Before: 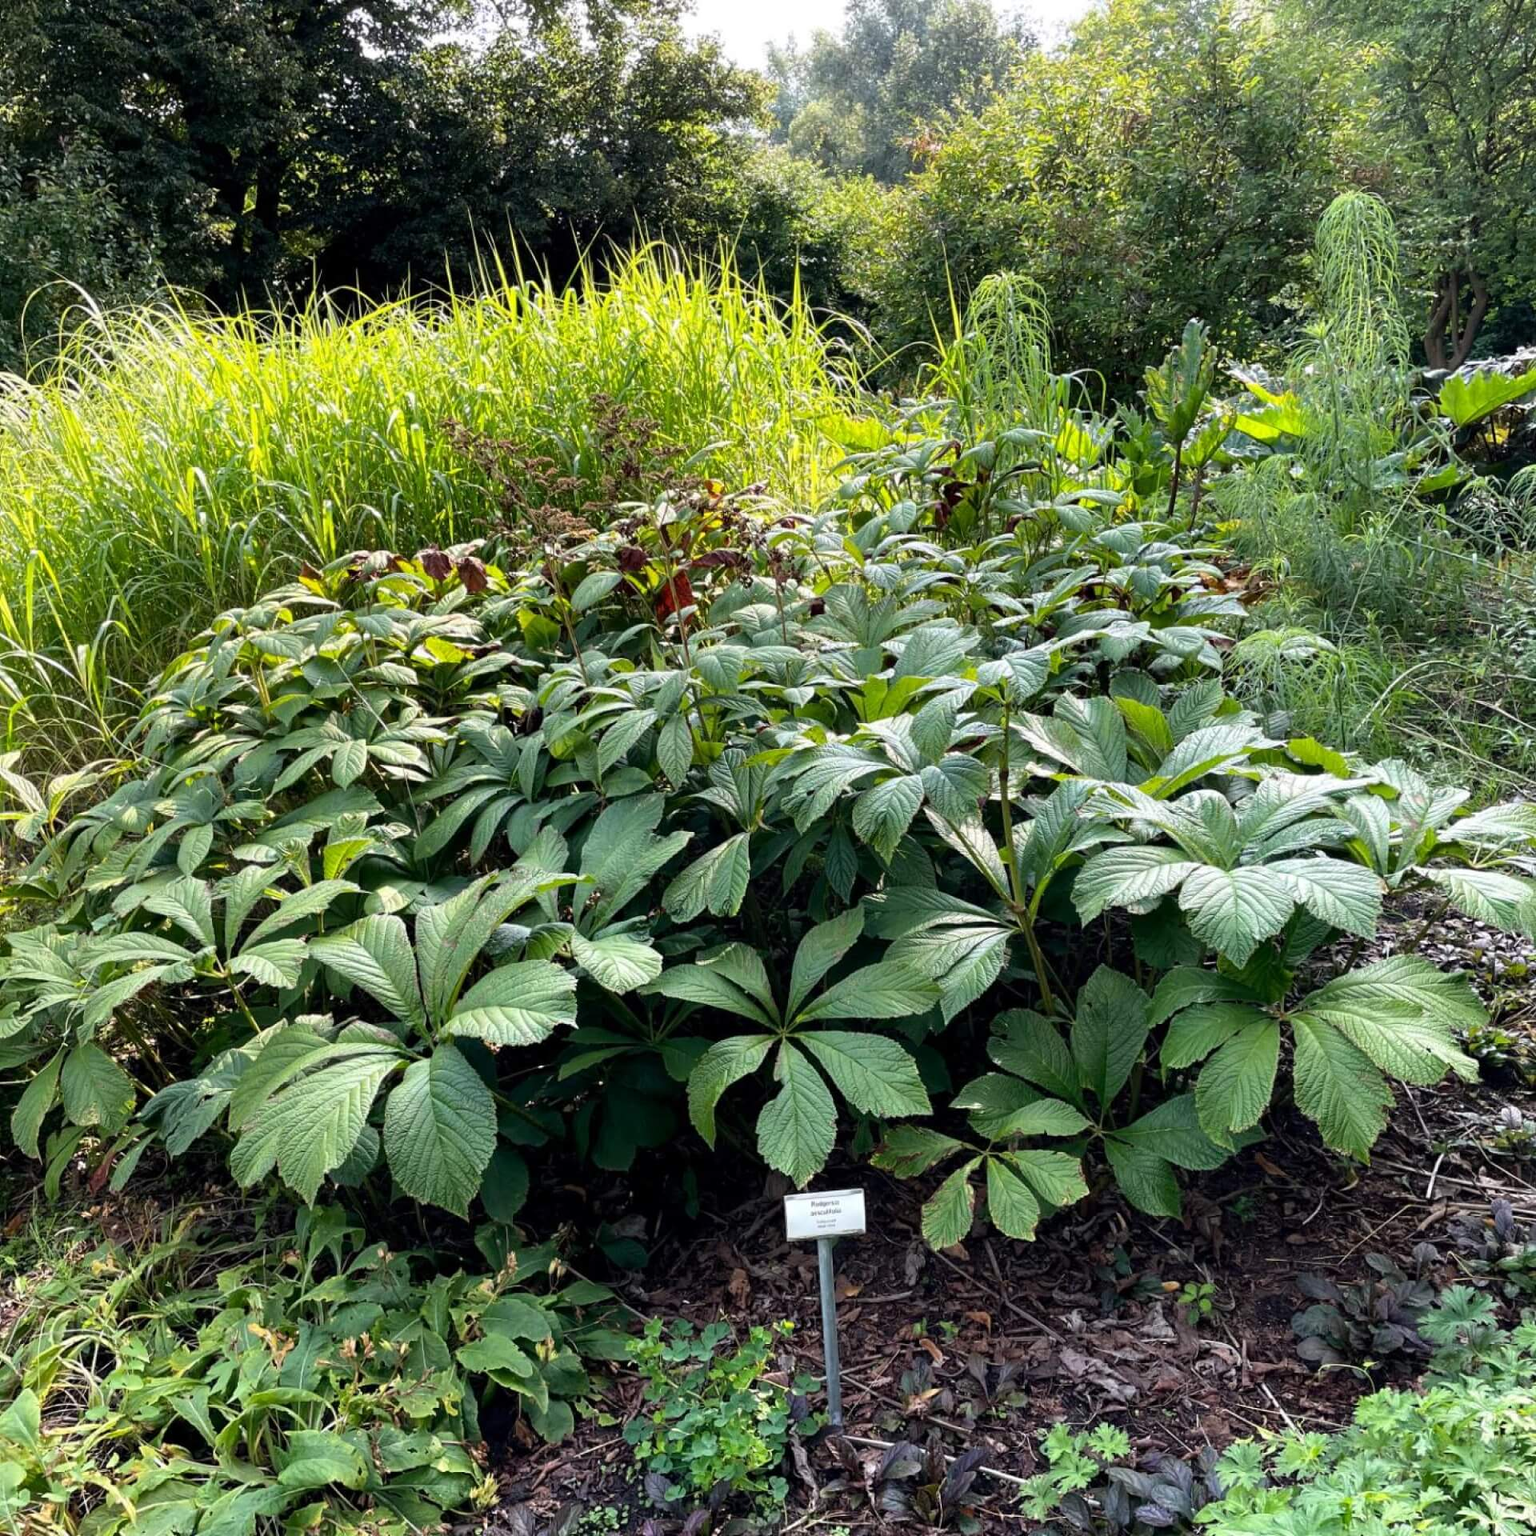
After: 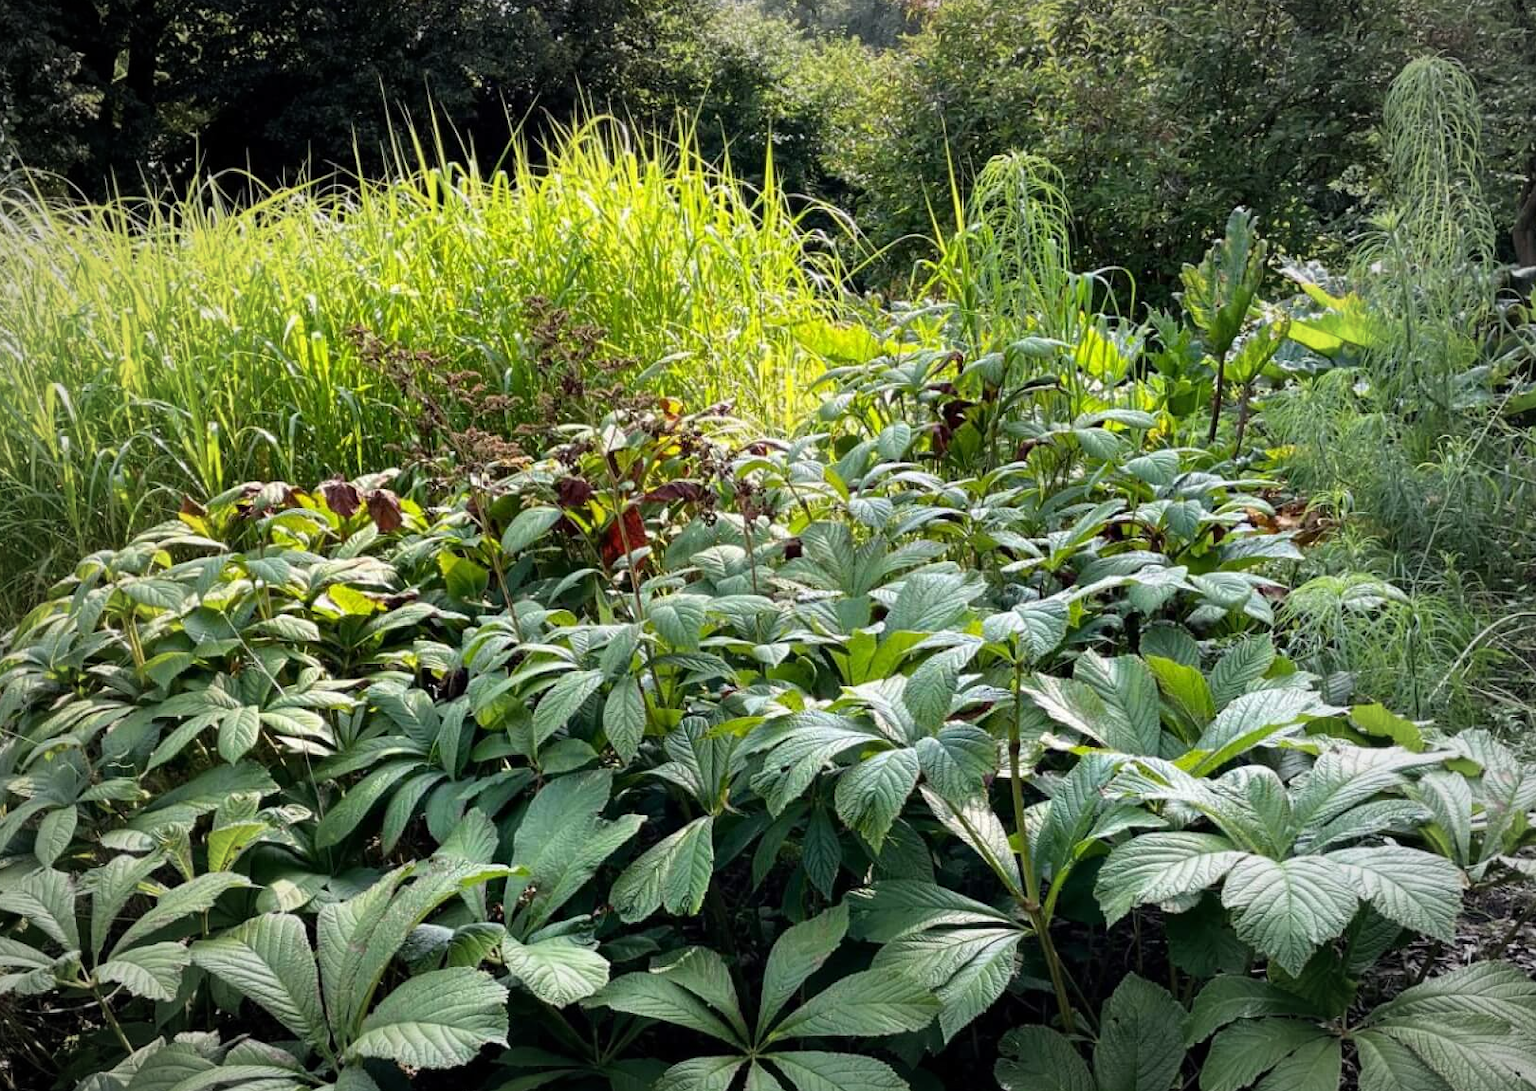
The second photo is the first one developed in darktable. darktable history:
vignetting: fall-off start 67.67%, fall-off radius 68.17%, automatic ratio true
crop and rotate: left 9.65%, top 9.384%, right 5.953%, bottom 30.618%
